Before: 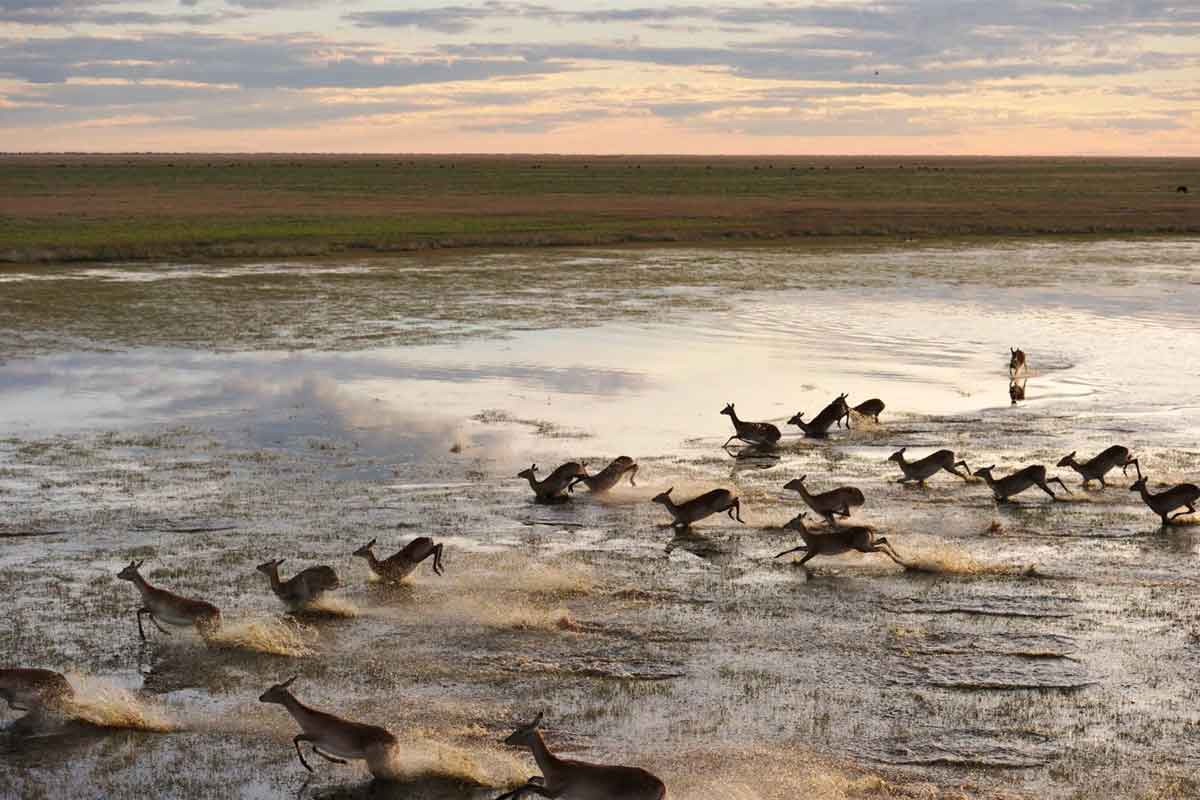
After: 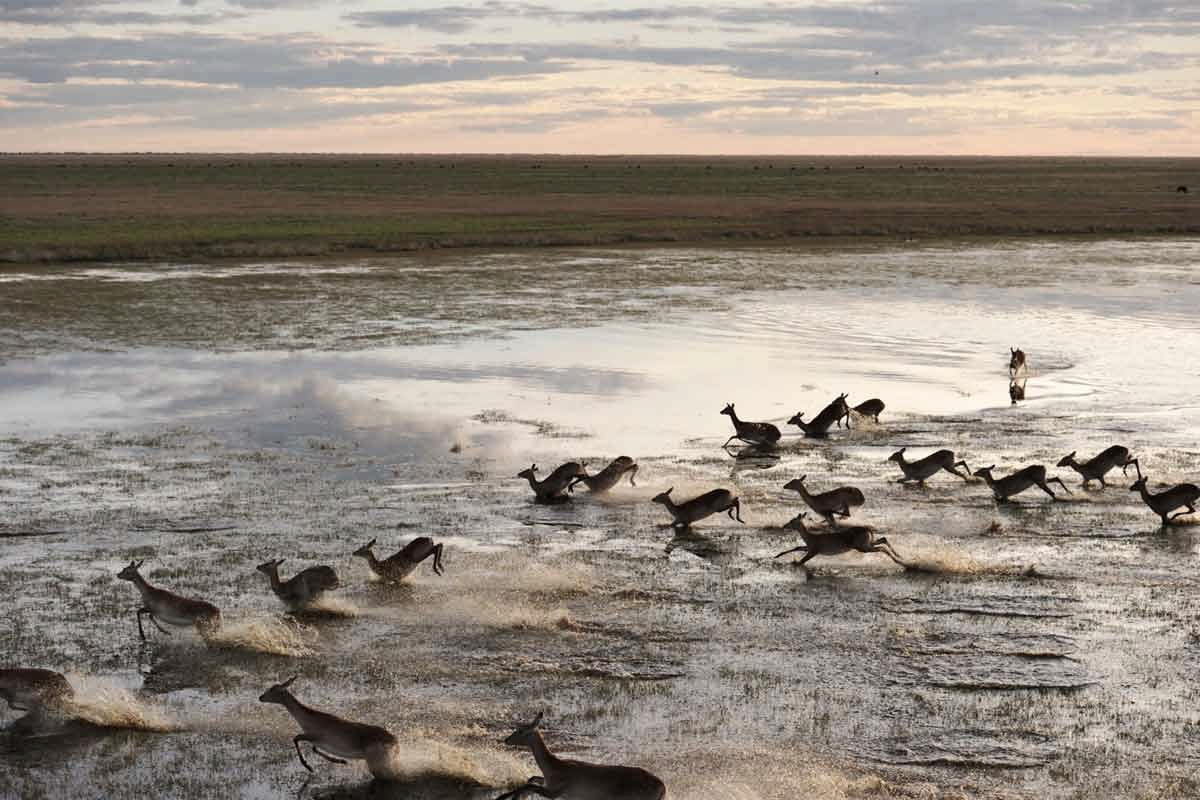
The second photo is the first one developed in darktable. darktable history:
contrast brightness saturation: contrast 0.099, saturation -0.351
